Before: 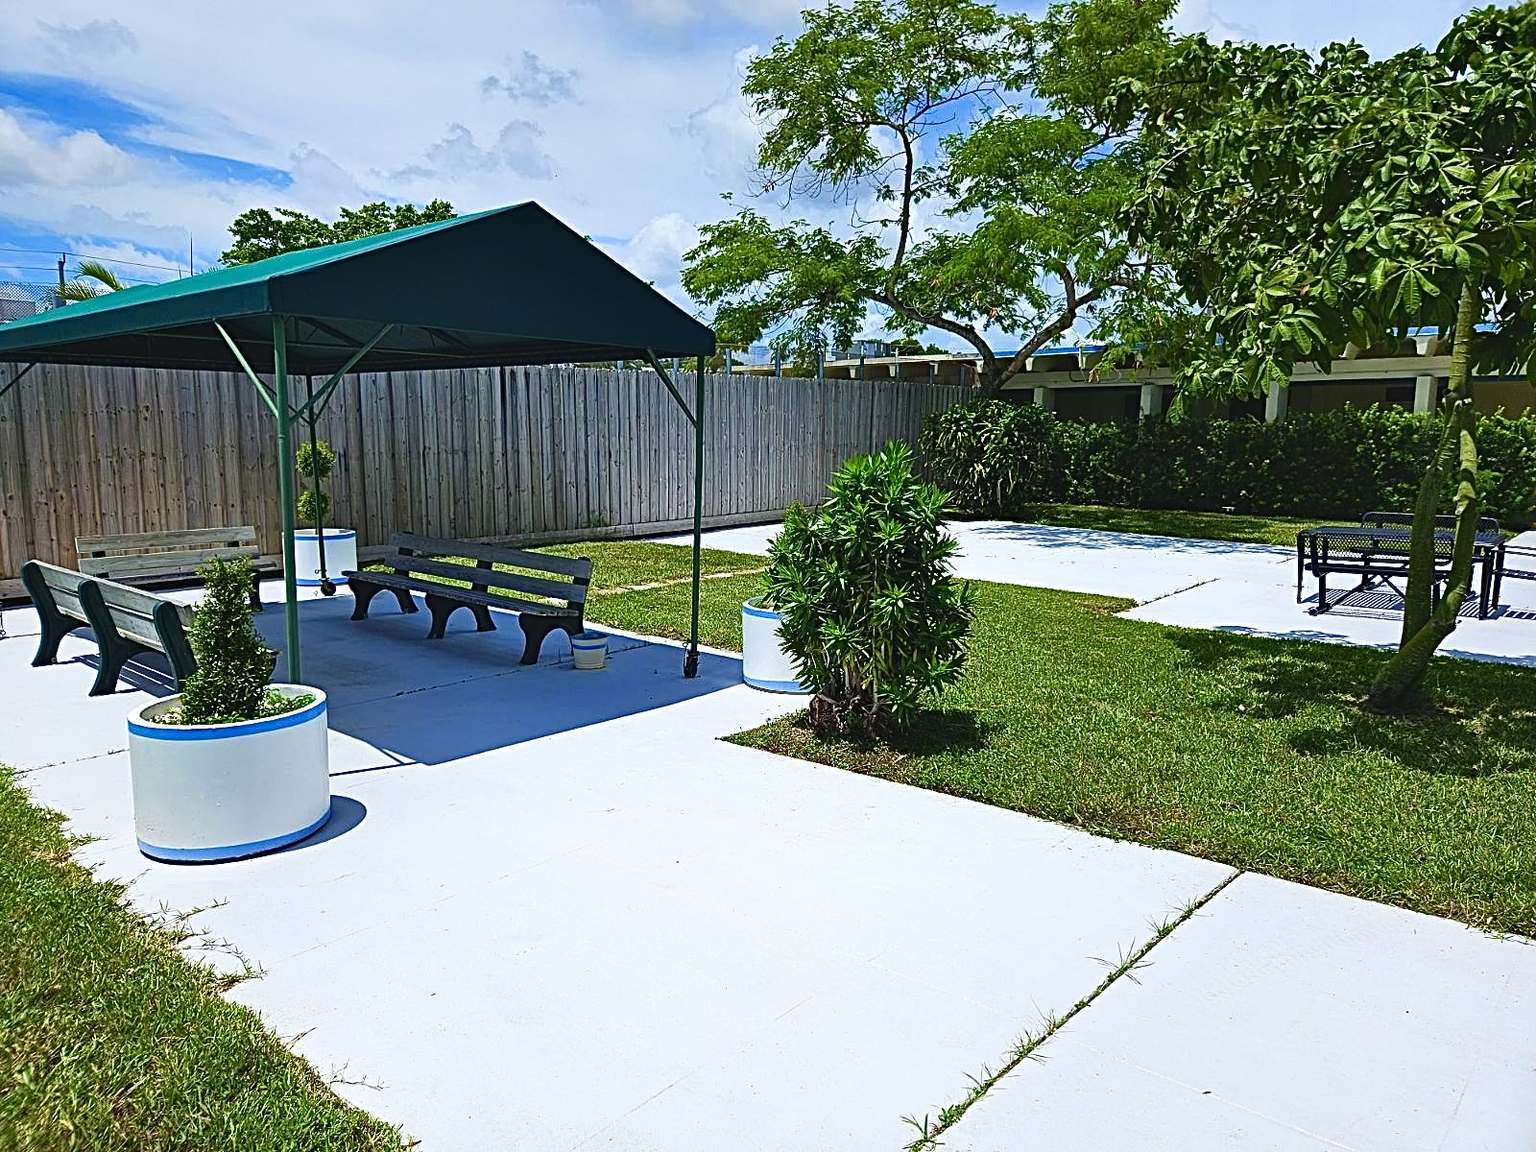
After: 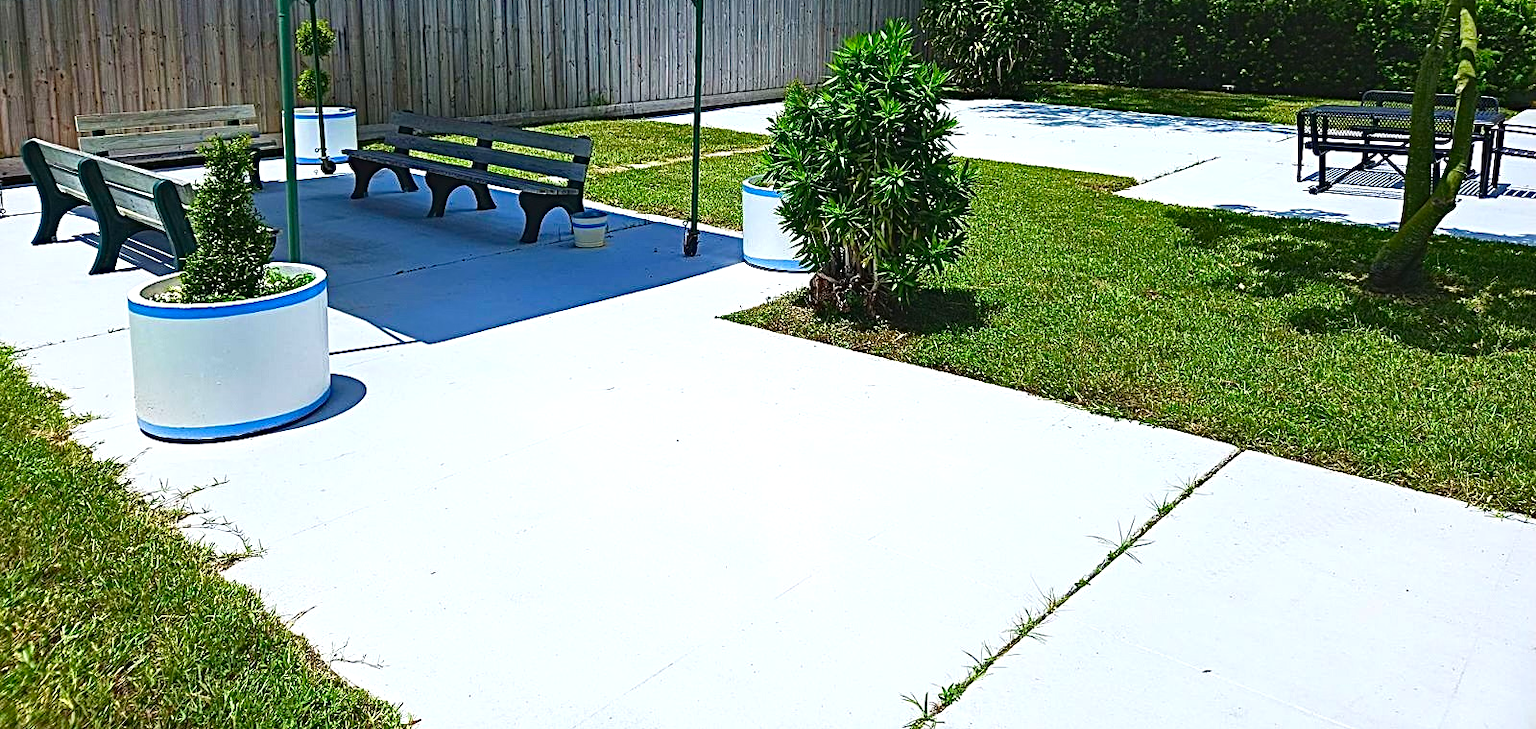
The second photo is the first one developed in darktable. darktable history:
exposure: black level correction 0.001, exposure 0.193 EV, compensate highlight preservation false
crop and rotate: top 36.62%
